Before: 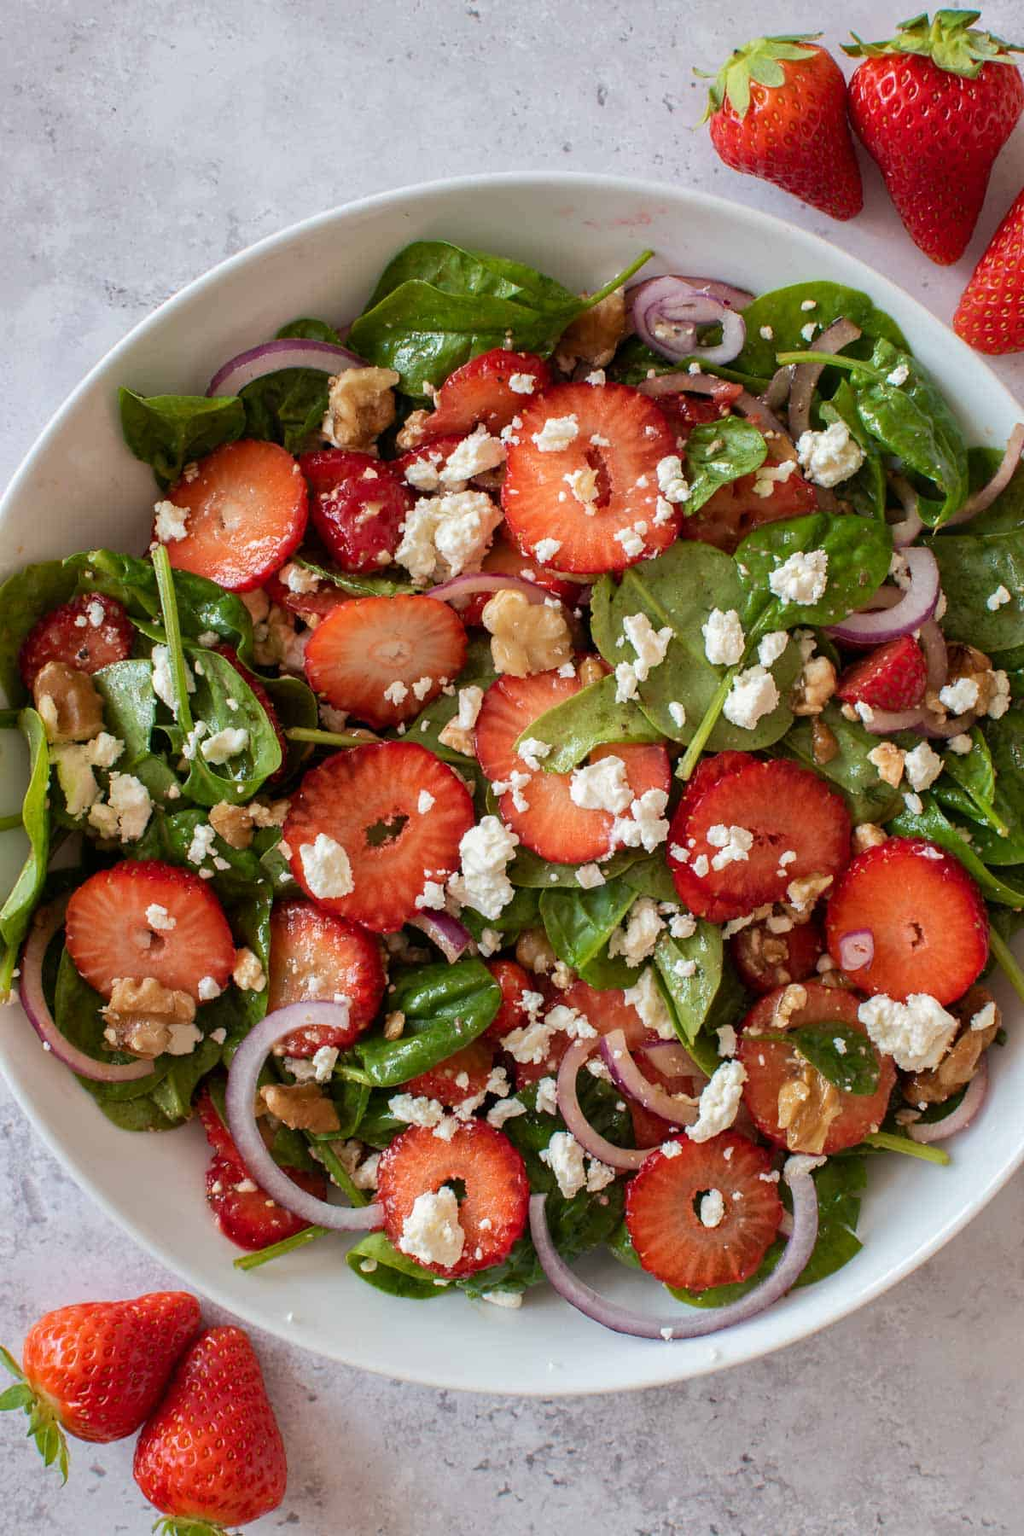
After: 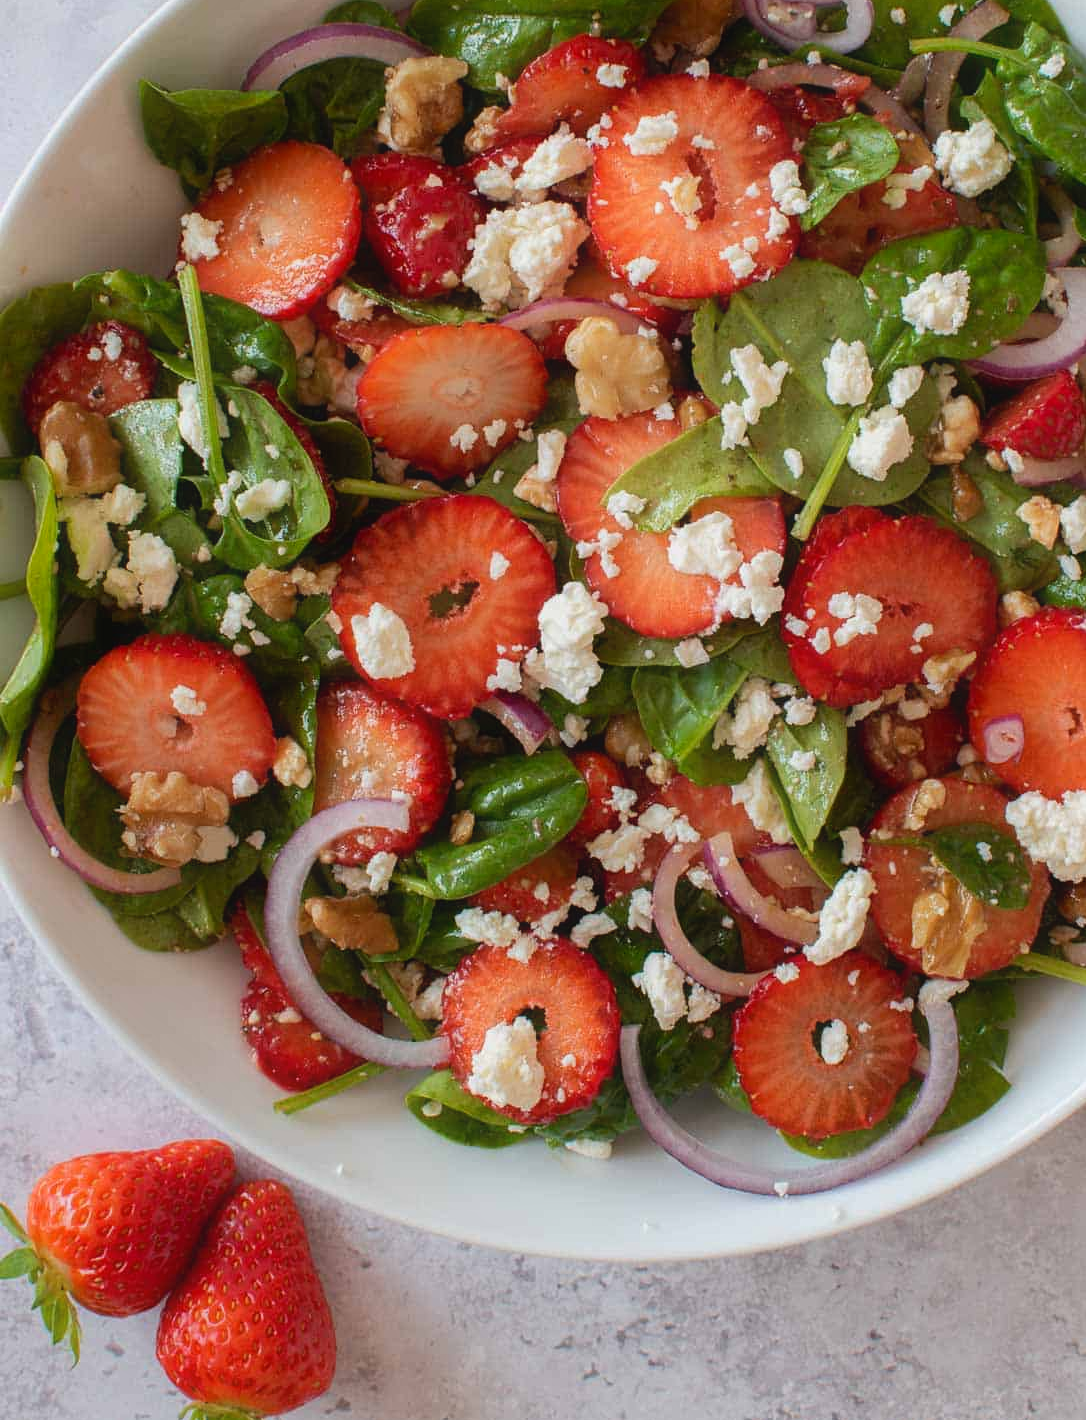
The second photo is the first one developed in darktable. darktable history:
contrast equalizer: octaves 7, y [[0.5, 0.486, 0.447, 0.446, 0.489, 0.5], [0.5 ×6], [0.5 ×6], [0 ×6], [0 ×6]]
crop: top 20.83%, right 9.472%, bottom 0.259%
